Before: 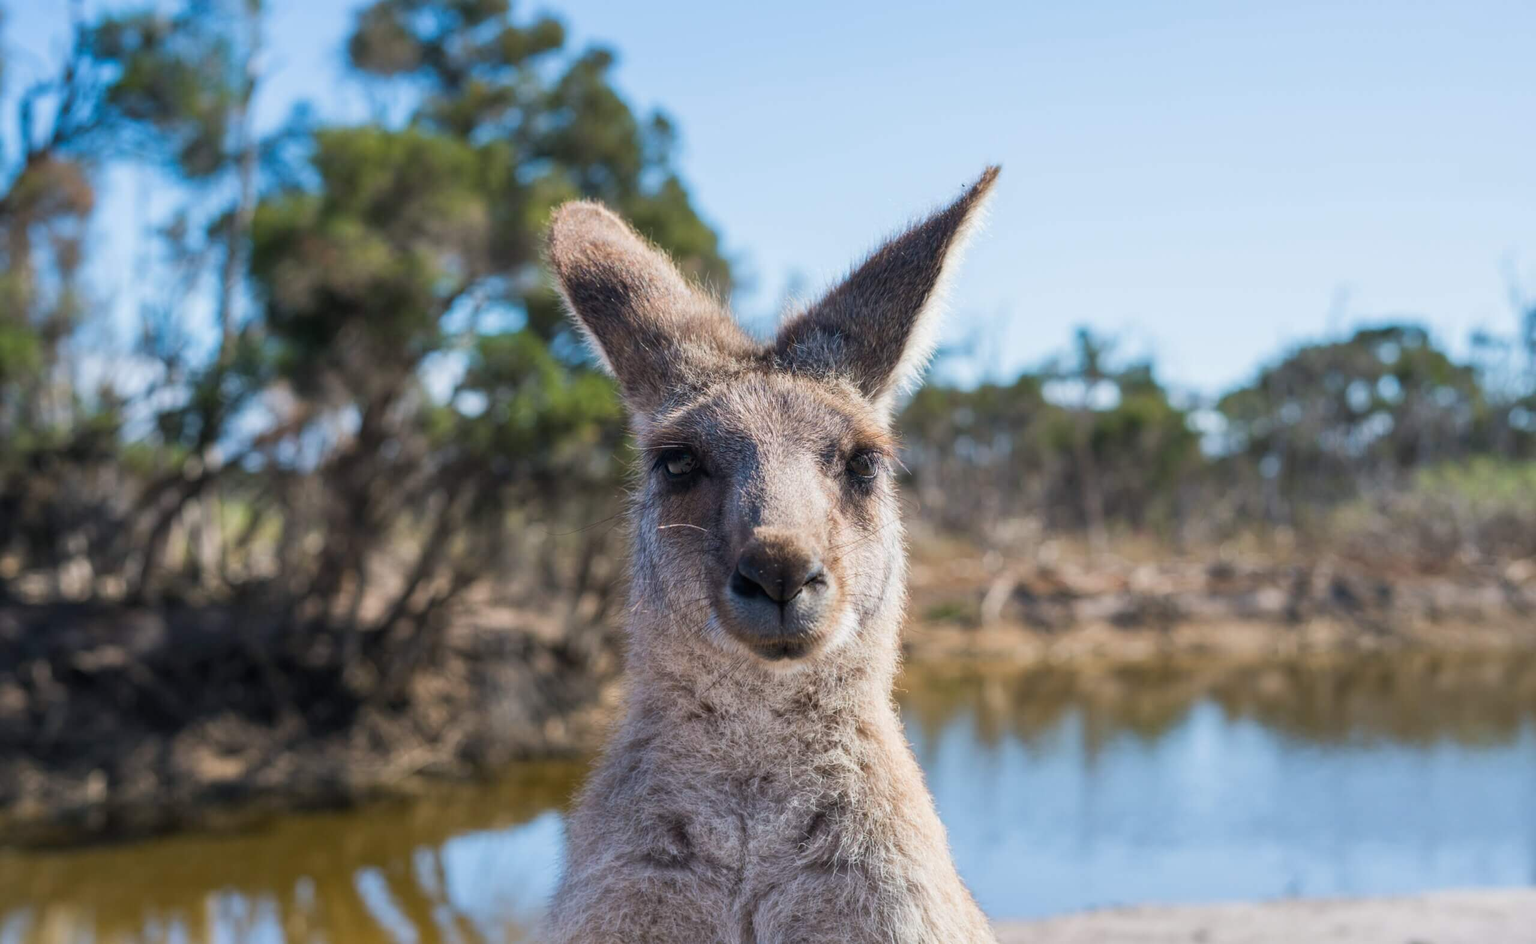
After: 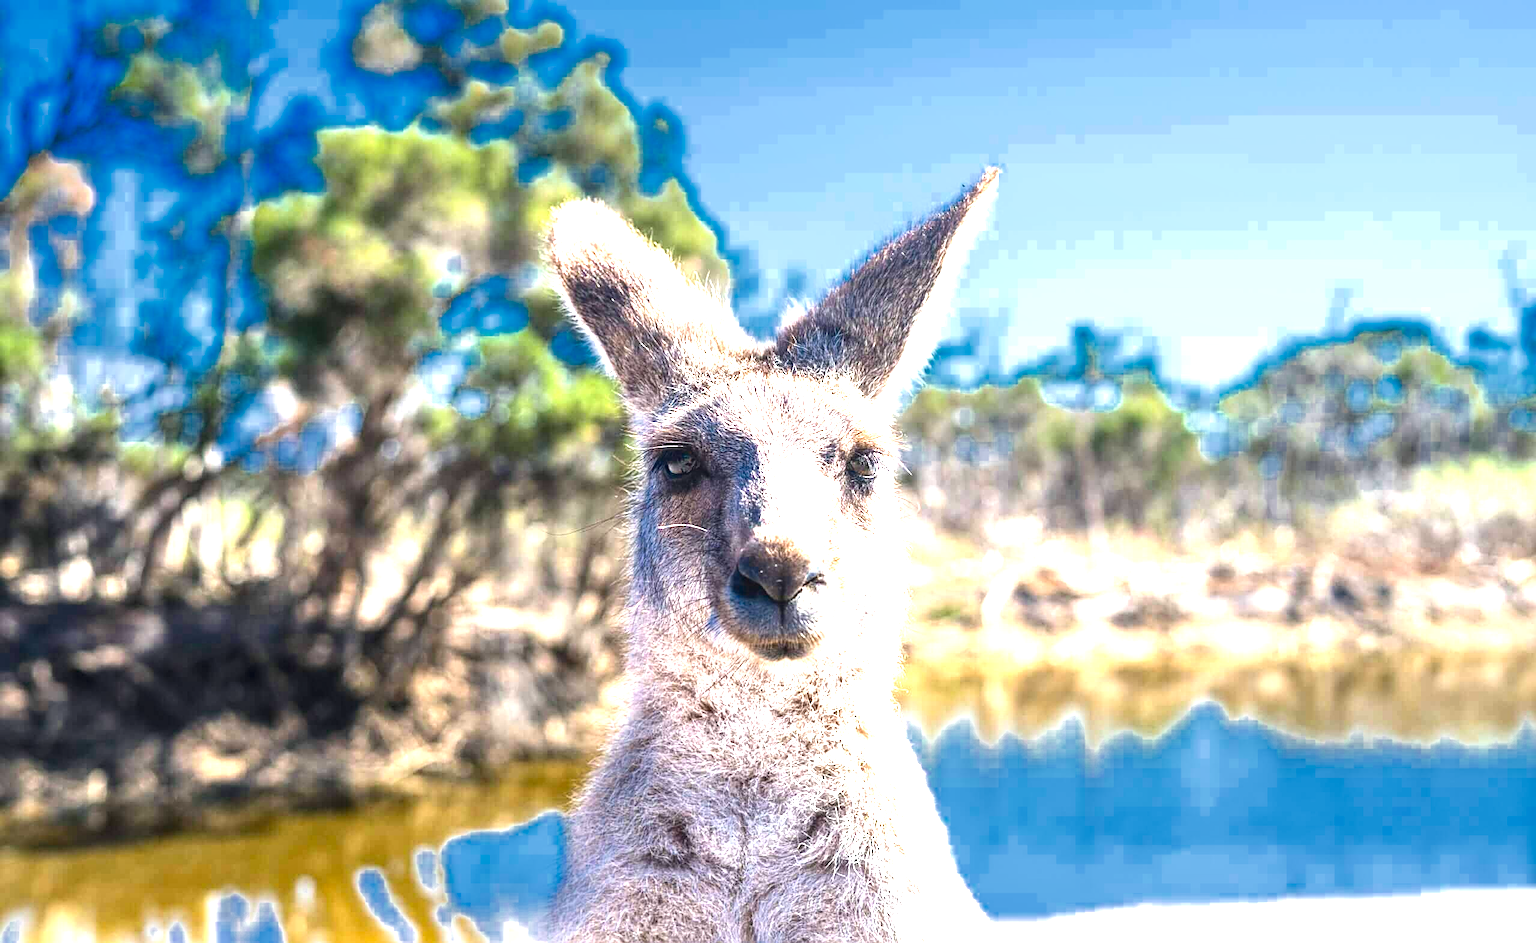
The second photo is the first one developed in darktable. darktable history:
contrast brightness saturation: contrast 0.122, brightness -0.121, saturation 0.2
exposure: black level correction 0, exposure 2.146 EV, compensate highlight preservation false
local contrast: on, module defaults
color zones: curves: ch0 [(0, 0.497) (0.143, 0.5) (0.286, 0.5) (0.429, 0.483) (0.571, 0.116) (0.714, -0.006) (0.857, 0.28) (1, 0.497)]
sharpen: amount 0.539
